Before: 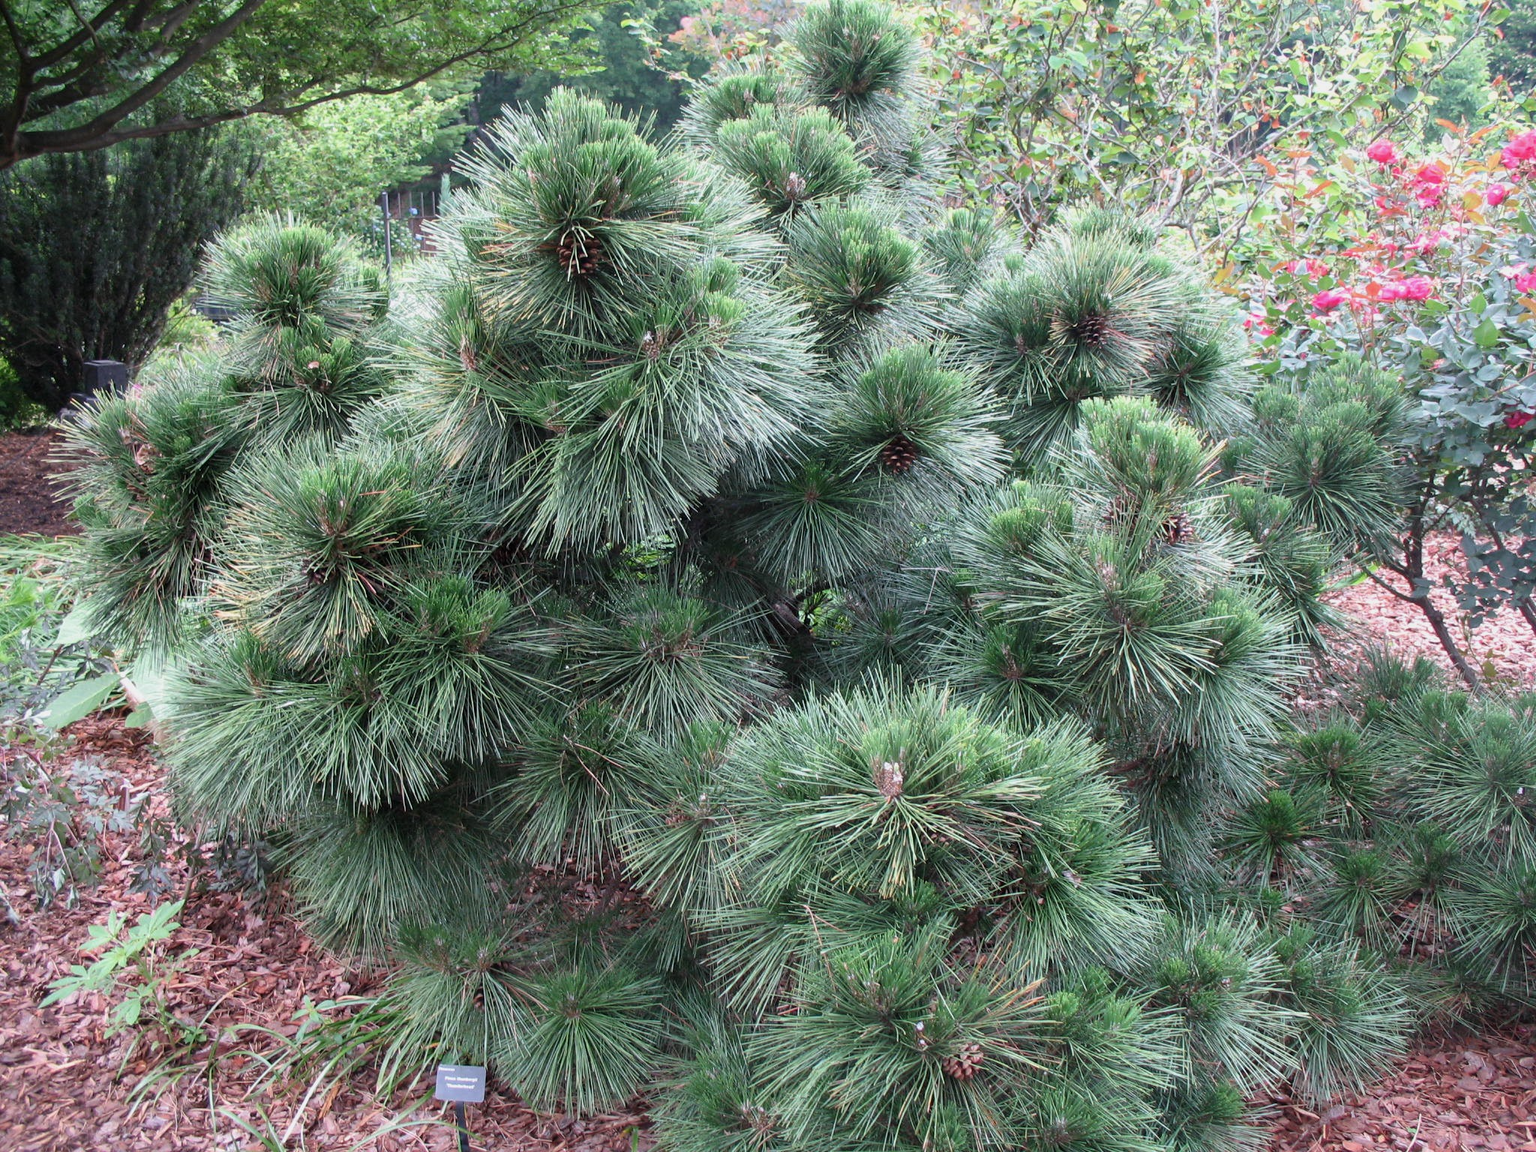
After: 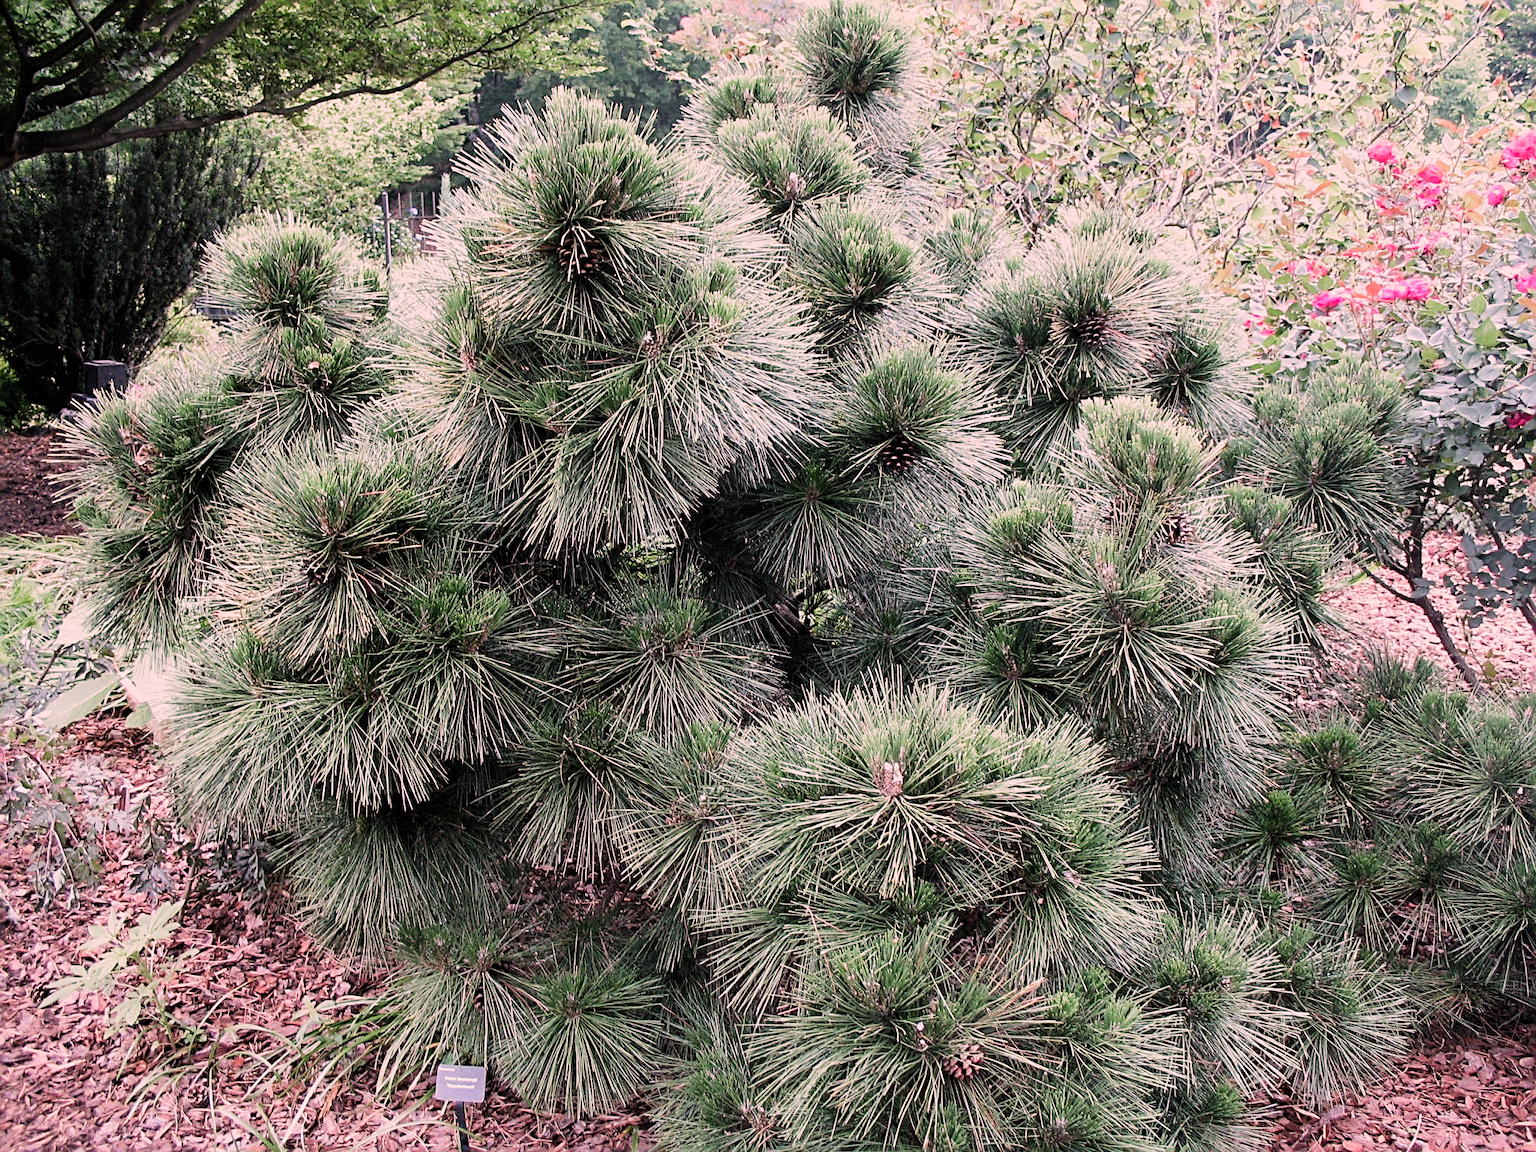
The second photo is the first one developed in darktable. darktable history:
filmic rgb: middle gray luminance 18.42%, black relative exposure -11.25 EV, white relative exposure 3.75 EV, threshold 6 EV, target black luminance 0%, hardness 5.87, latitude 57.4%, contrast 0.963, shadows ↔ highlights balance 49.98%, add noise in highlights 0, preserve chrominance luminance Y, color science v3 (2019), use custom middle-gray values true, iterations of high-quality reconstruction 0, contrast in highlights soft, enable highlight reconstruction true
color correction: highlights a* 14.52, highlights b* 4.84
sharpen: radius 2.531, amount 0.628
tone equalizer: -8 EV -0.75 EV, -7 EV -0.7 EV, -6 EV -0.6 EV, -5 EV -0.4 EV, -3 EV 0.4 EV, -2 EV 0.6 EV, -1 EV 0.7 EV, +0 EV 0.75 EV, edges refinement/feathering 500, mask exposure compensation -1.57 EV, preserve details no
